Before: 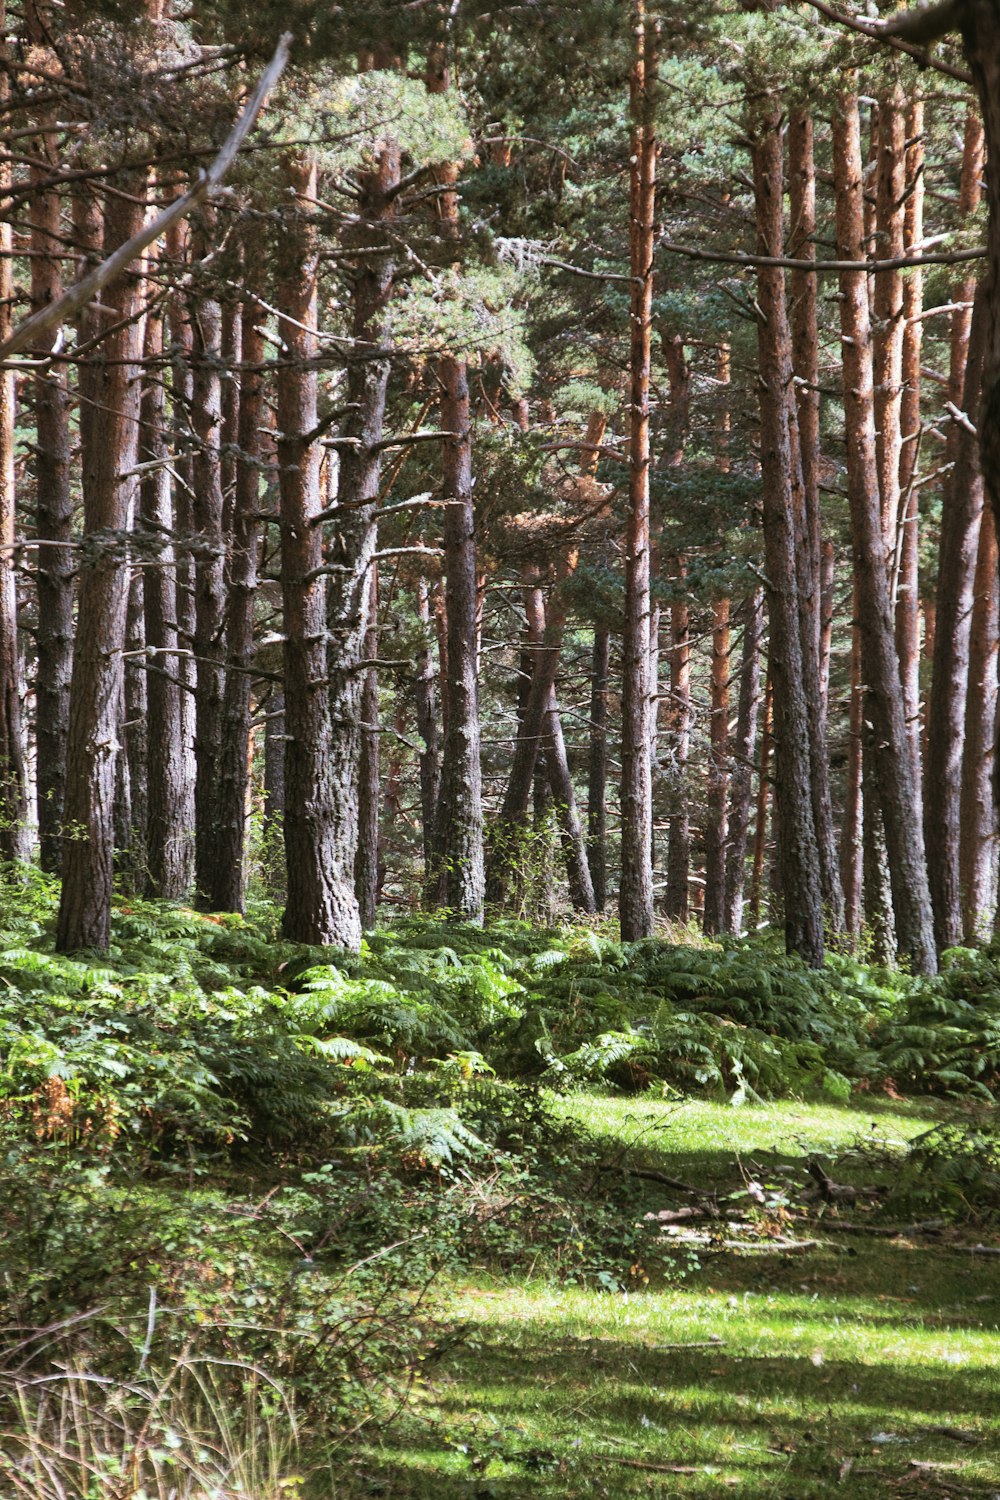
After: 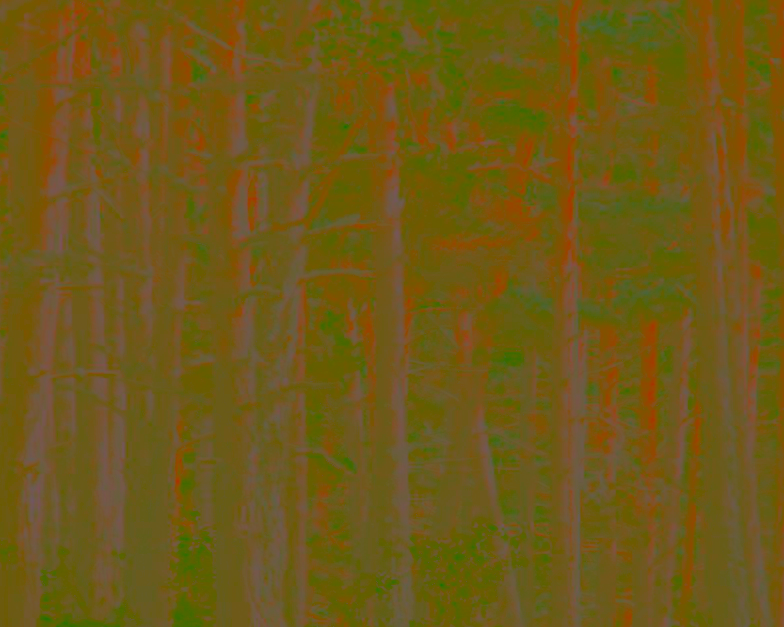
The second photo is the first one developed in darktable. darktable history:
crop: left 7.211%, top 18.544%, right 14.38%, bottom 39.618%
tone equalizer: edges refinement/feathering 500, mask exposure compensation -1.57 EV, preserve details no
sharpen: on, module defaults
contrast brightness saturation: contrast -0.986, brightness -0.168, saturation 0.751
color correction: highlights a* 0.122, highlights b* 29.3, shadows a* -0.182, shadows b* 21.52
